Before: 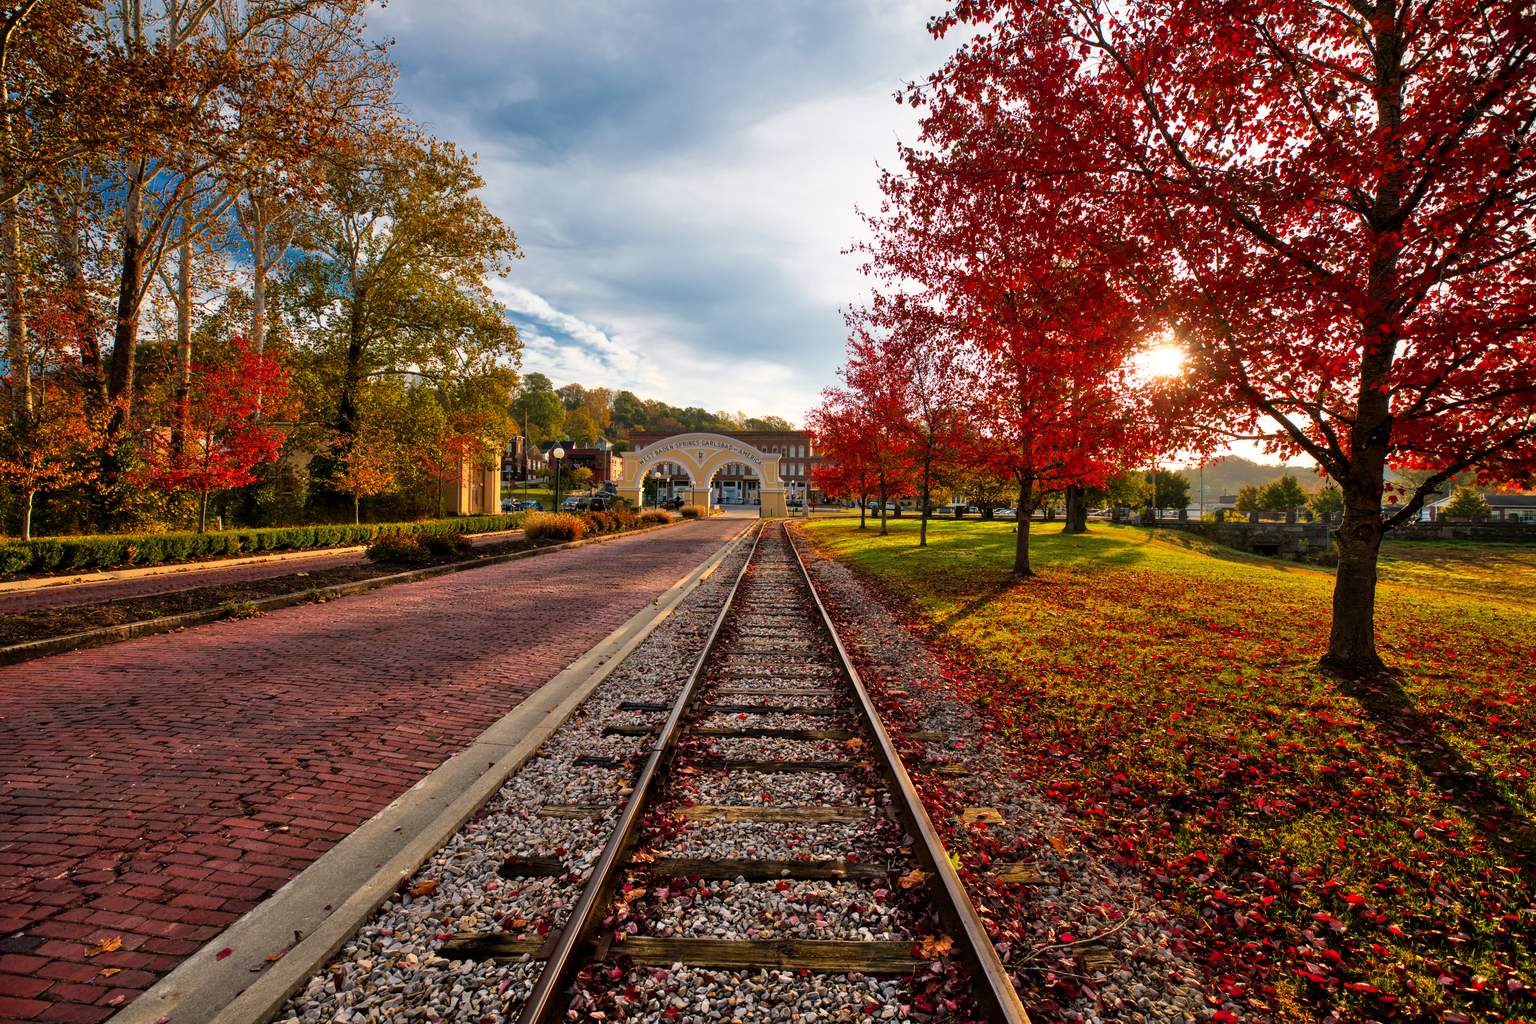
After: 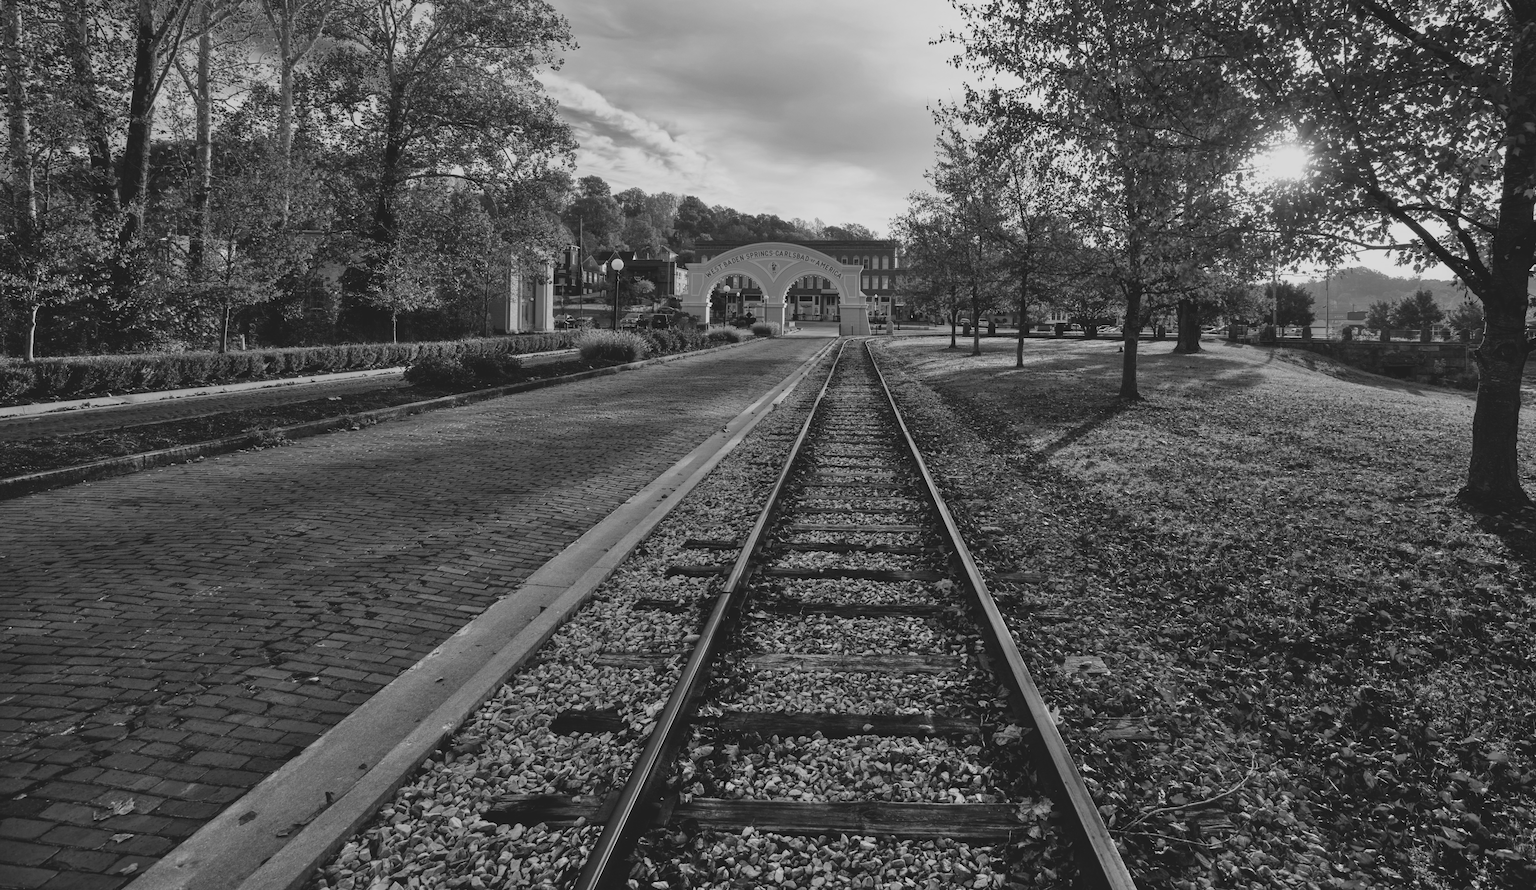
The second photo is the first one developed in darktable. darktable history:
monochrome: a -71.75, b 75.82
color balance rgb: perceptual saturation grading › global saturation 20%, global vibrance 20%
contrast brightness saturation: contrast -0.08, brightness -0.04, saturation -0.11
crop: top 20.916%, right 9.437%, bottom 0.316%
tone equalizer: -8 EV -0.75 EV, -7 EV -0.7 EV, -6 EV -0.6 EV, -5 EV -0.4 EV, -3 EV 0.4 EV, -2 EV 0.6 EV, -1 EV 0.7 EV, +0 EV 0.75 EV, edges refinement/feathering 500, mask exposure compensation -1.57 EV, preserve details no
exposure: black level correction 0.001, exposure 0.5 EV, compensate exposure bias true, compensate highlight preservation false
colorize: hue 41.44°, saturation 22%, source mix 60%, lightness 10.61%
